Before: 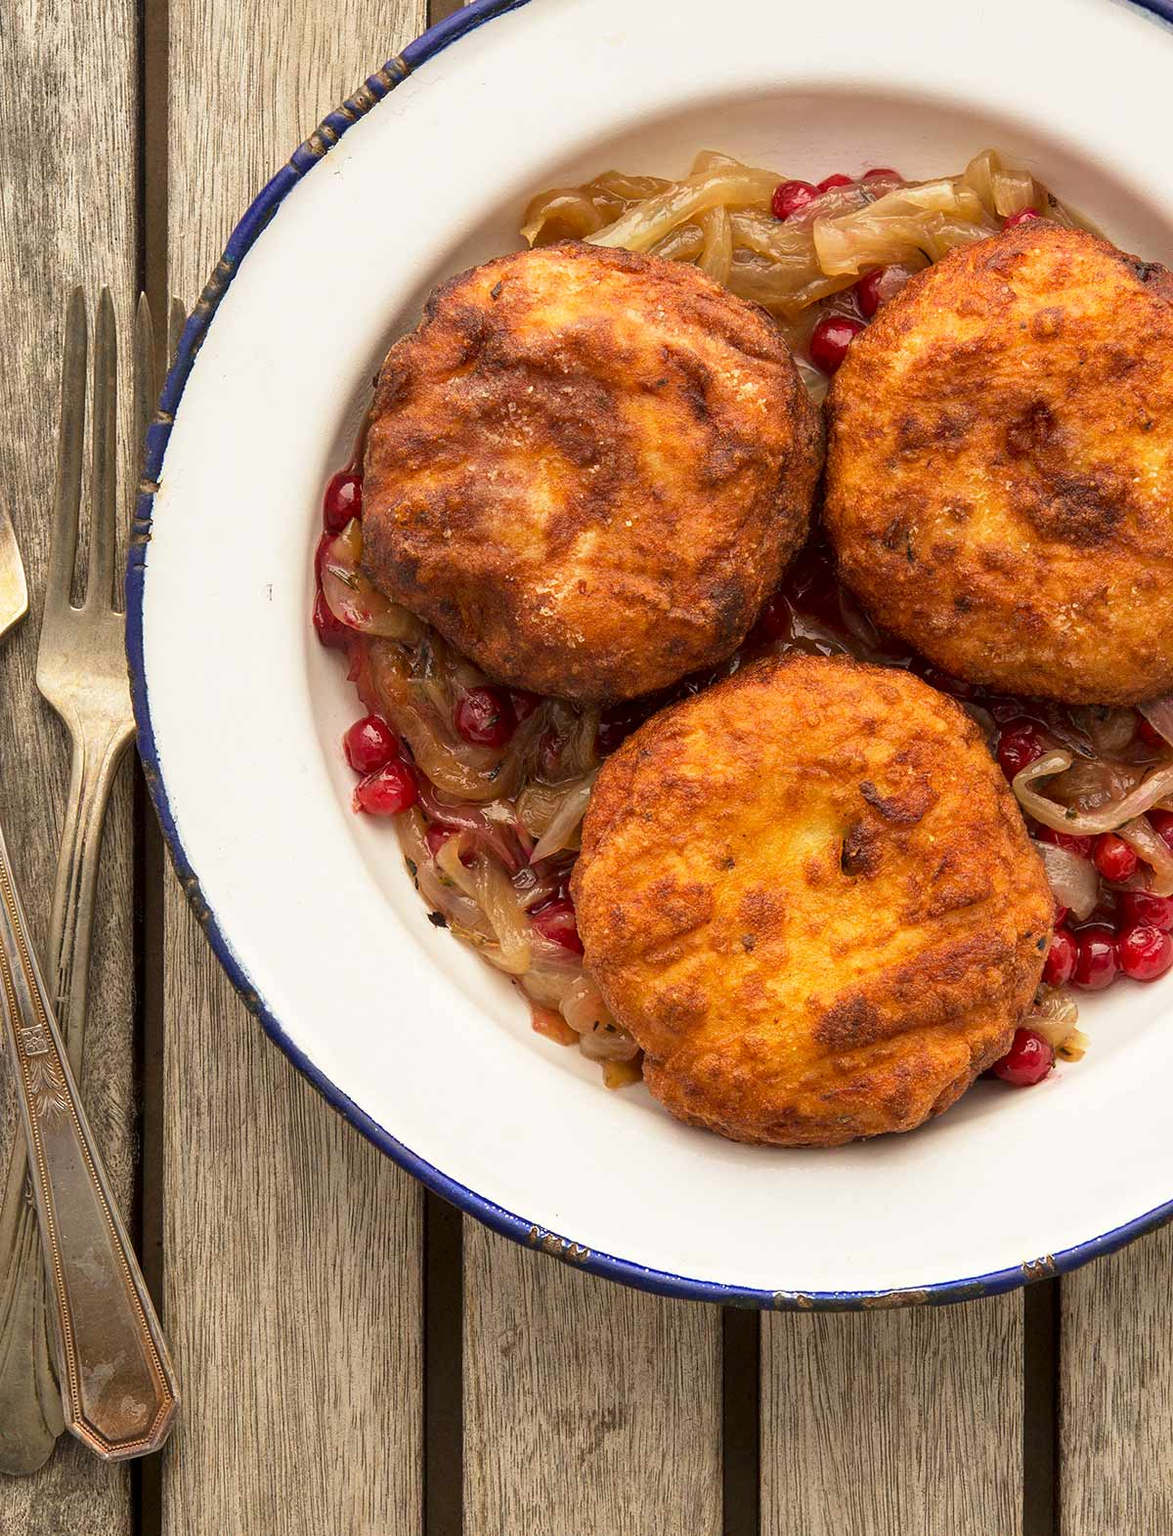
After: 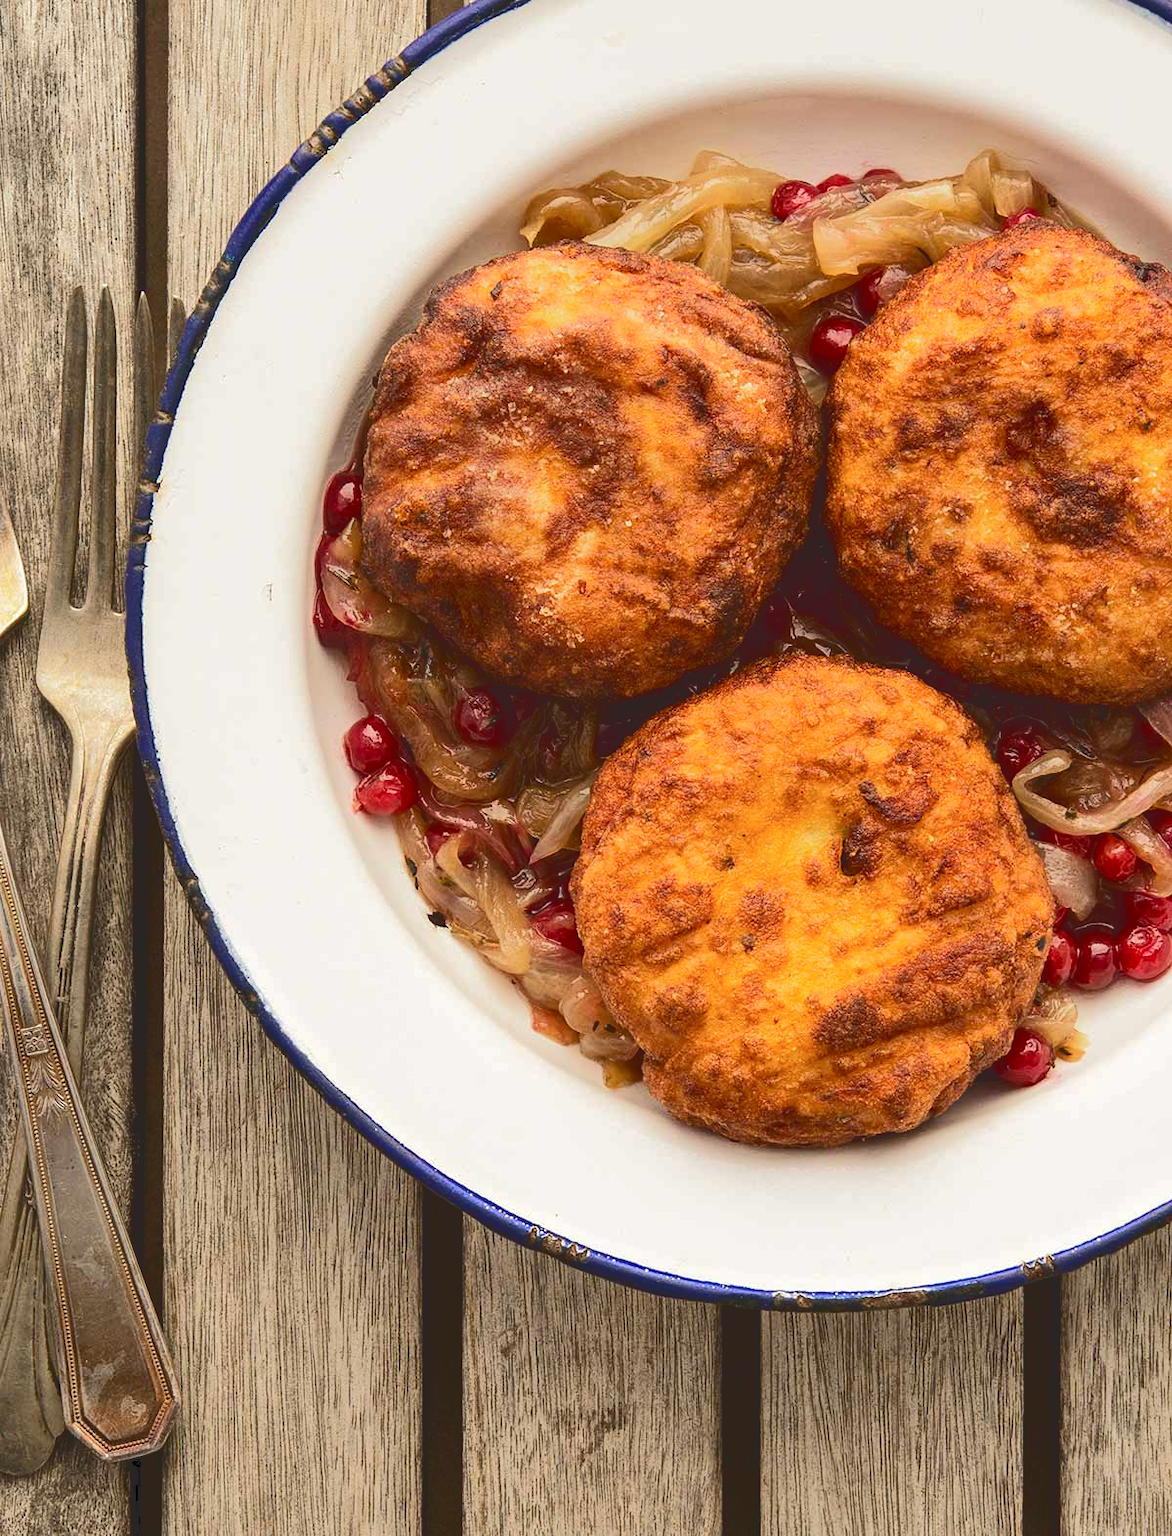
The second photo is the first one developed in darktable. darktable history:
tone curve: curves: ch0 [(0, 0) (0.003, 0.15) (0.011, 0.151) (0.025, 0.15) (0.044, 0.15) (0.069, 0.151) (0.1, 0.153) (0.136, 0.16) (0.177, 0.183) (0.224, 0.21) (0.277, 0.253) (0.335, 0.309) (0.399, 0.389) (0.468, 0.479) (0.543, 0.58) (0.623, 0.677) (0.709, 0.747) (0.801, 0.808) (0.898, 0.87) (1, 1)], color space Lab, independent channels, preserve colors none
